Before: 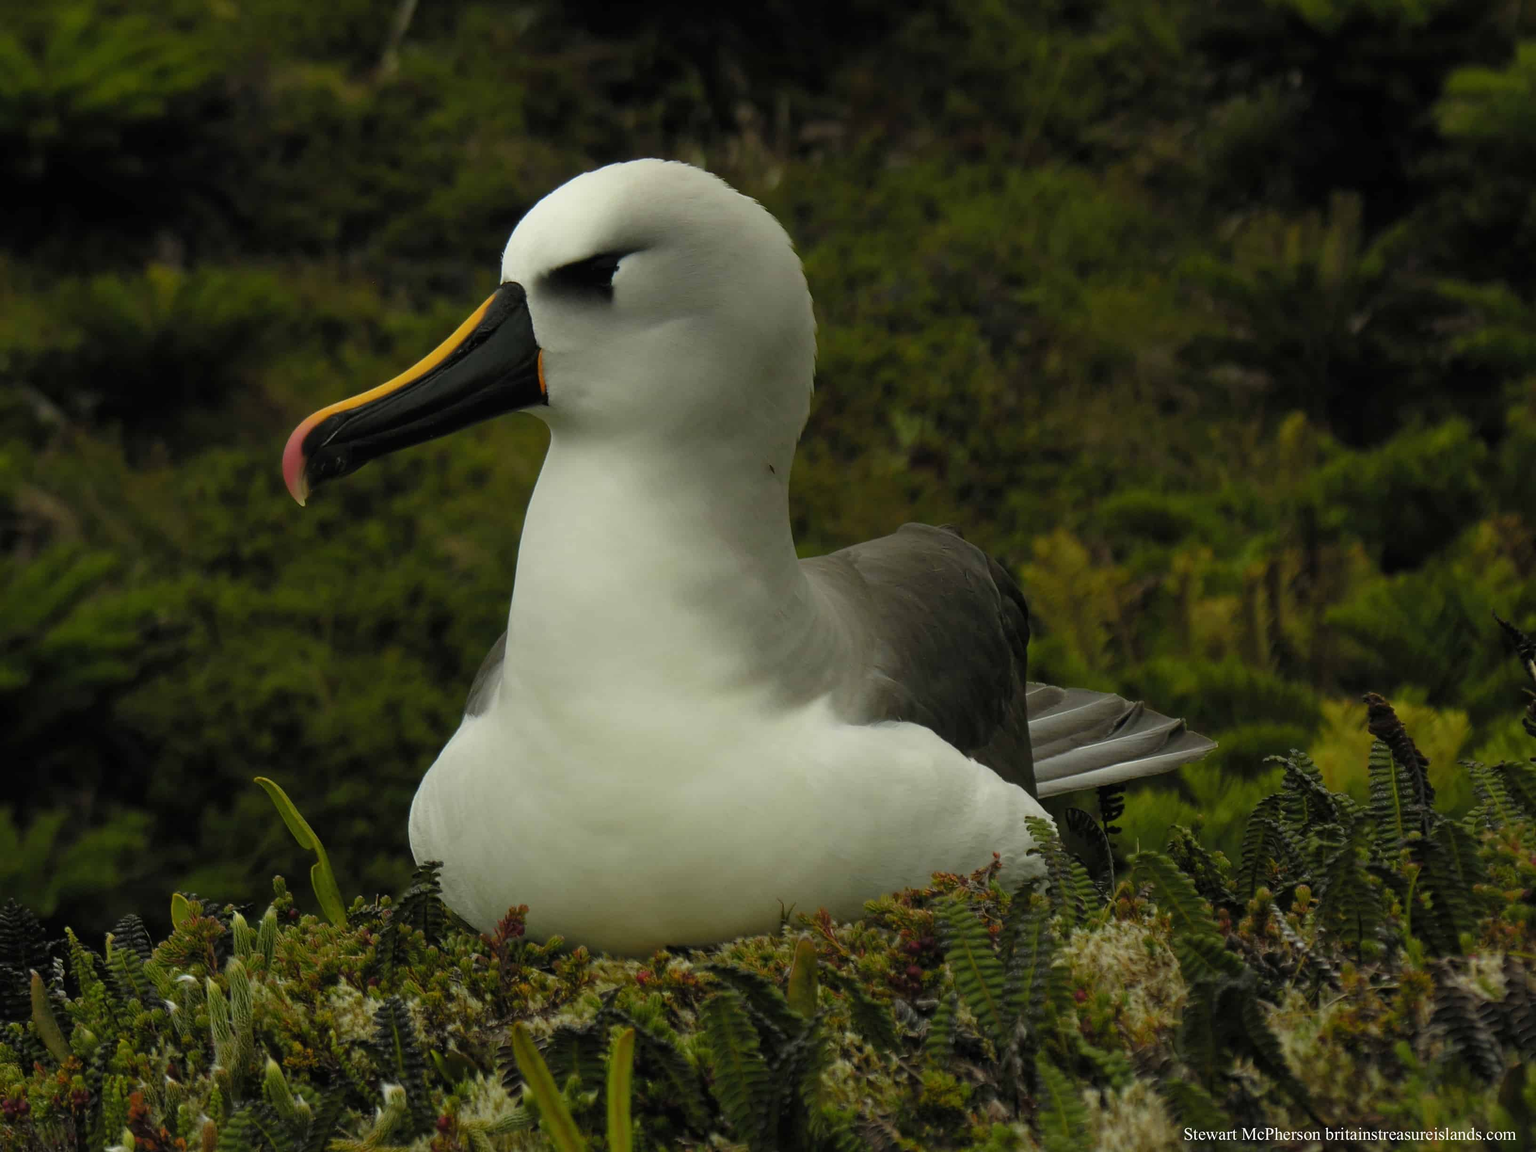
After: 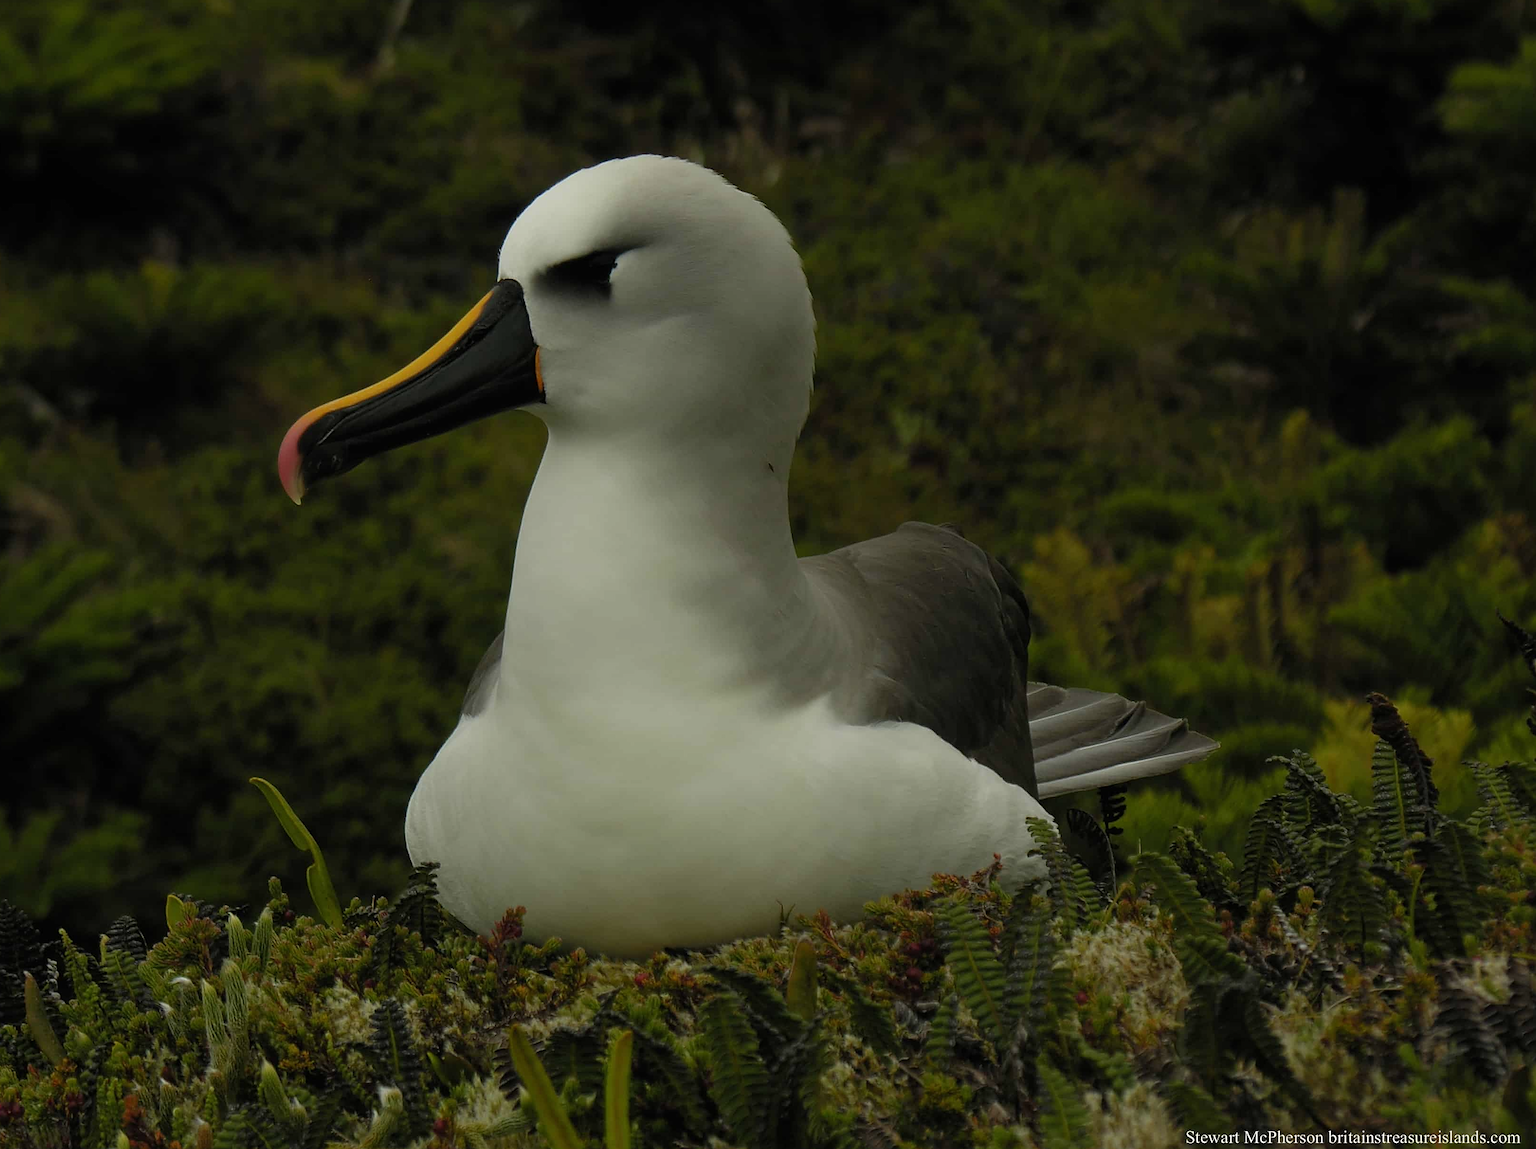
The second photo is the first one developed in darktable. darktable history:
white balance: emerald 1
exposure: exposure -0.462 EV, compensate highlight preservation false
sharpen: on, module defaults
crop: left 0.434%, top 0.485%, right 0.244%, bottom 0.386%
